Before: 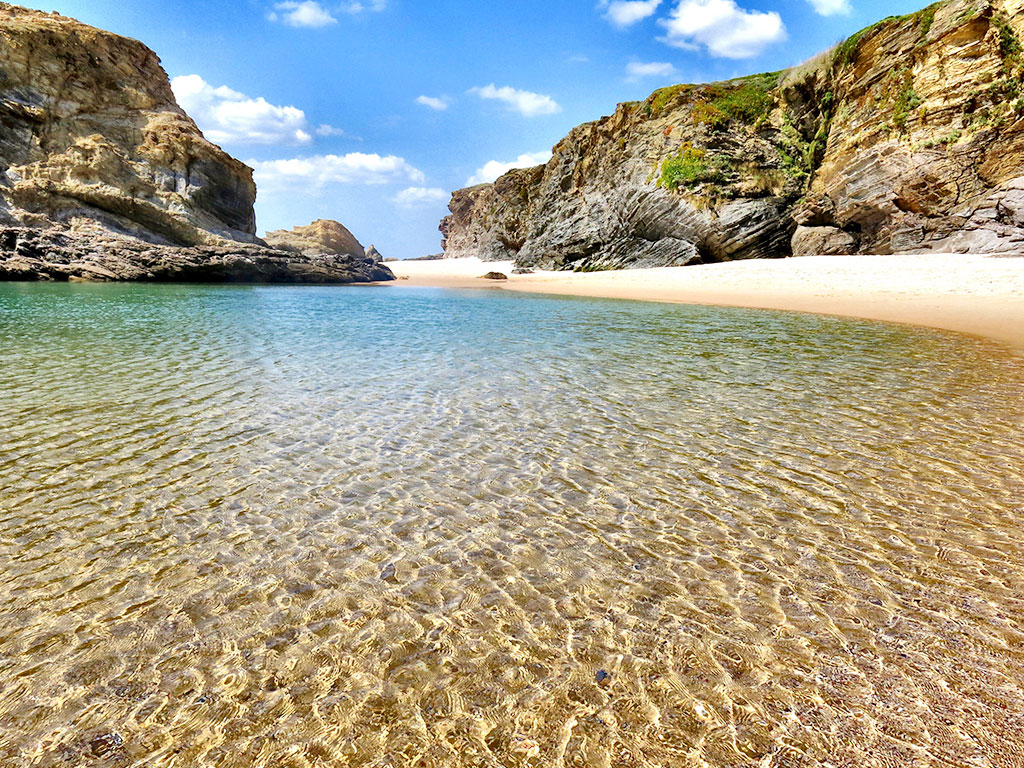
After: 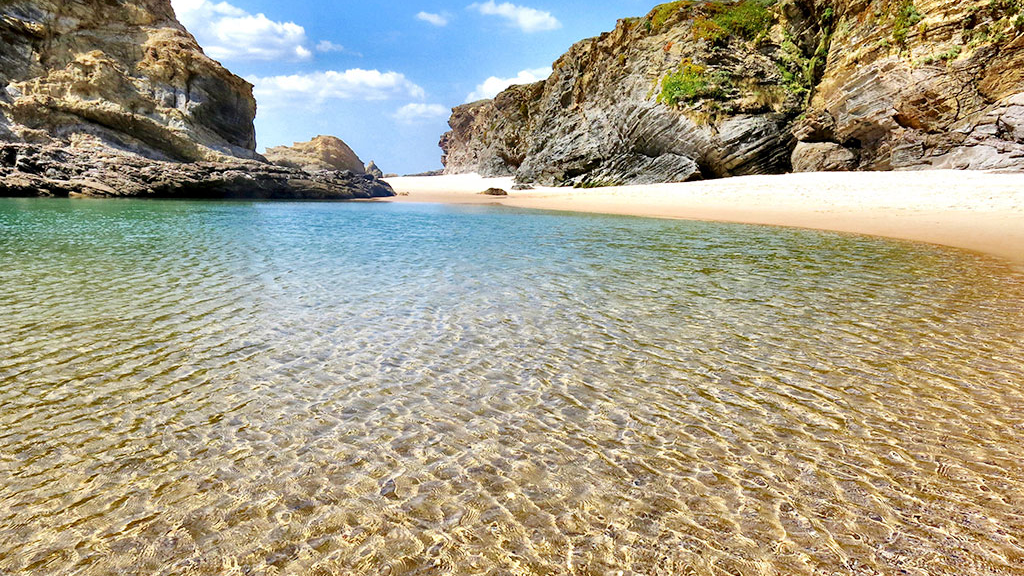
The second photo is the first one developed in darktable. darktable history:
crop: top 11.038%, bottom 13.962%
rotate and perspective: automatic cropping original format, crop left 0, crop top 0
